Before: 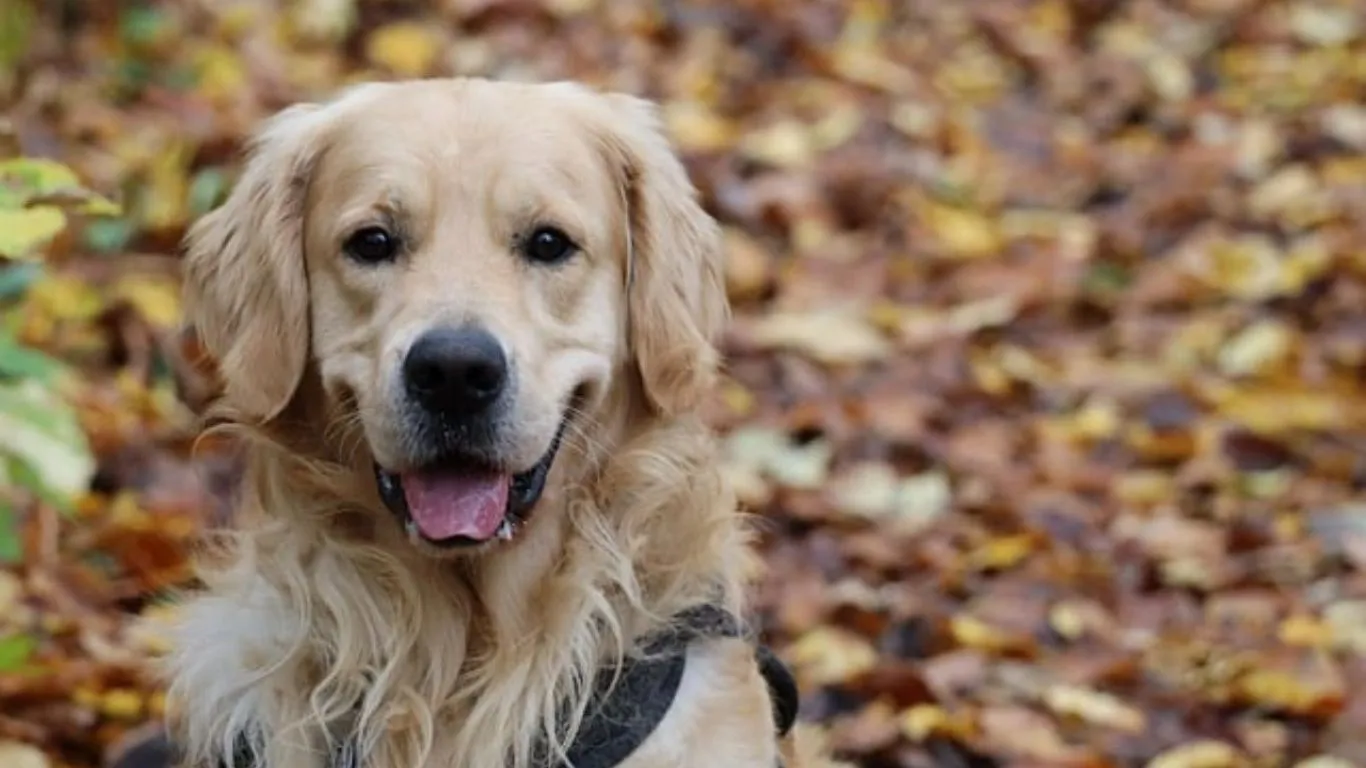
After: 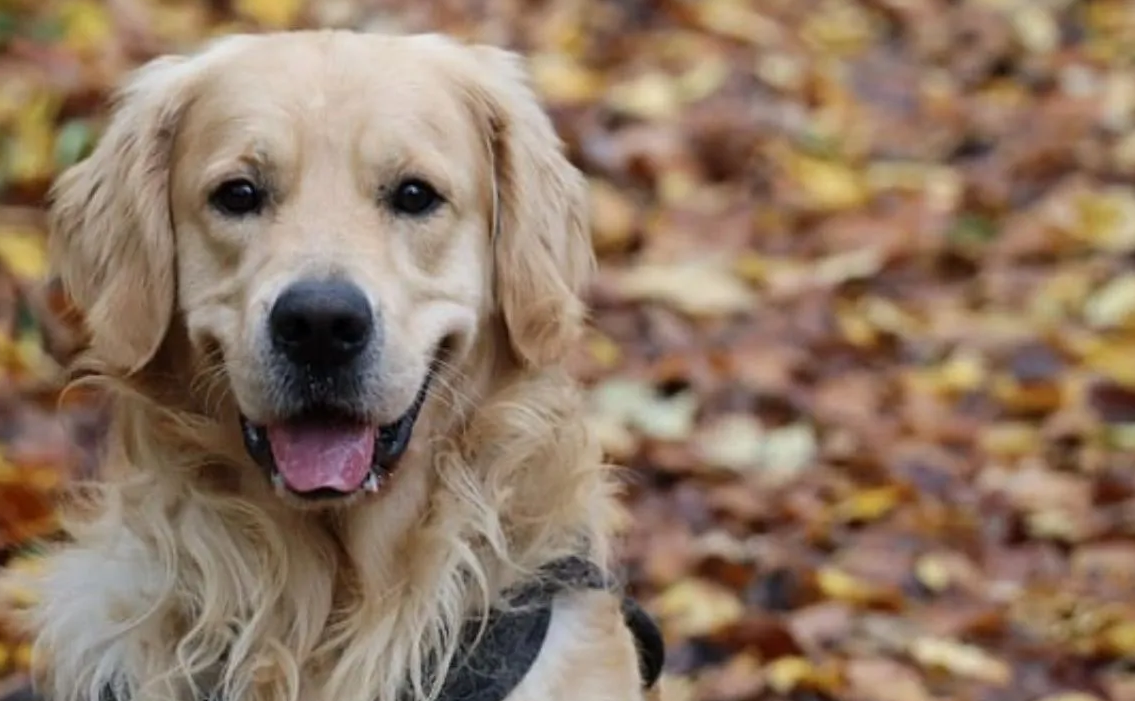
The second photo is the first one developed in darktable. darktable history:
crop: left 9.841%, top 6.334%, right 7.027%, bottom 2.276%
